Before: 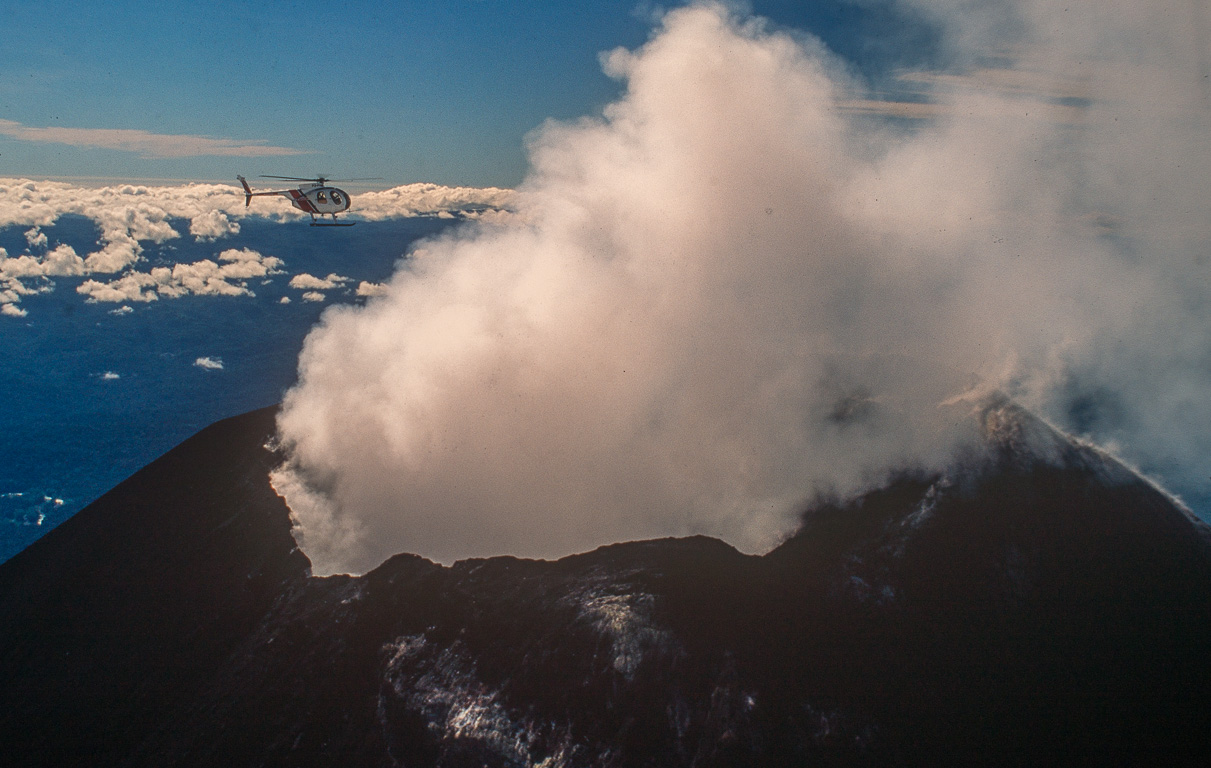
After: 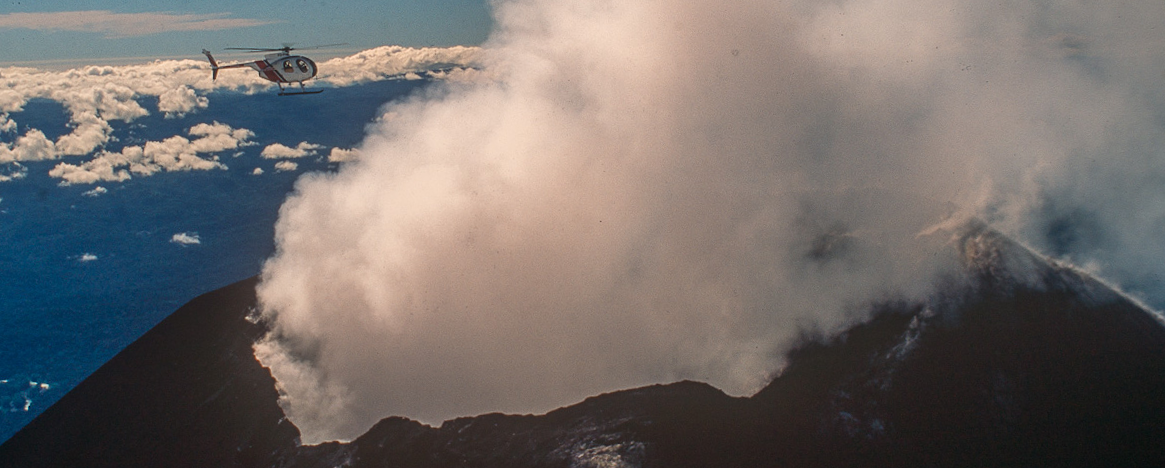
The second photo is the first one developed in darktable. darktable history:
rotate and perspective: rotation -3.52°, crop left 0.036, crop right 0.964, crop top 0.081, crop bottom 0.919
crop: top 16.727%, bottom 16.727%
